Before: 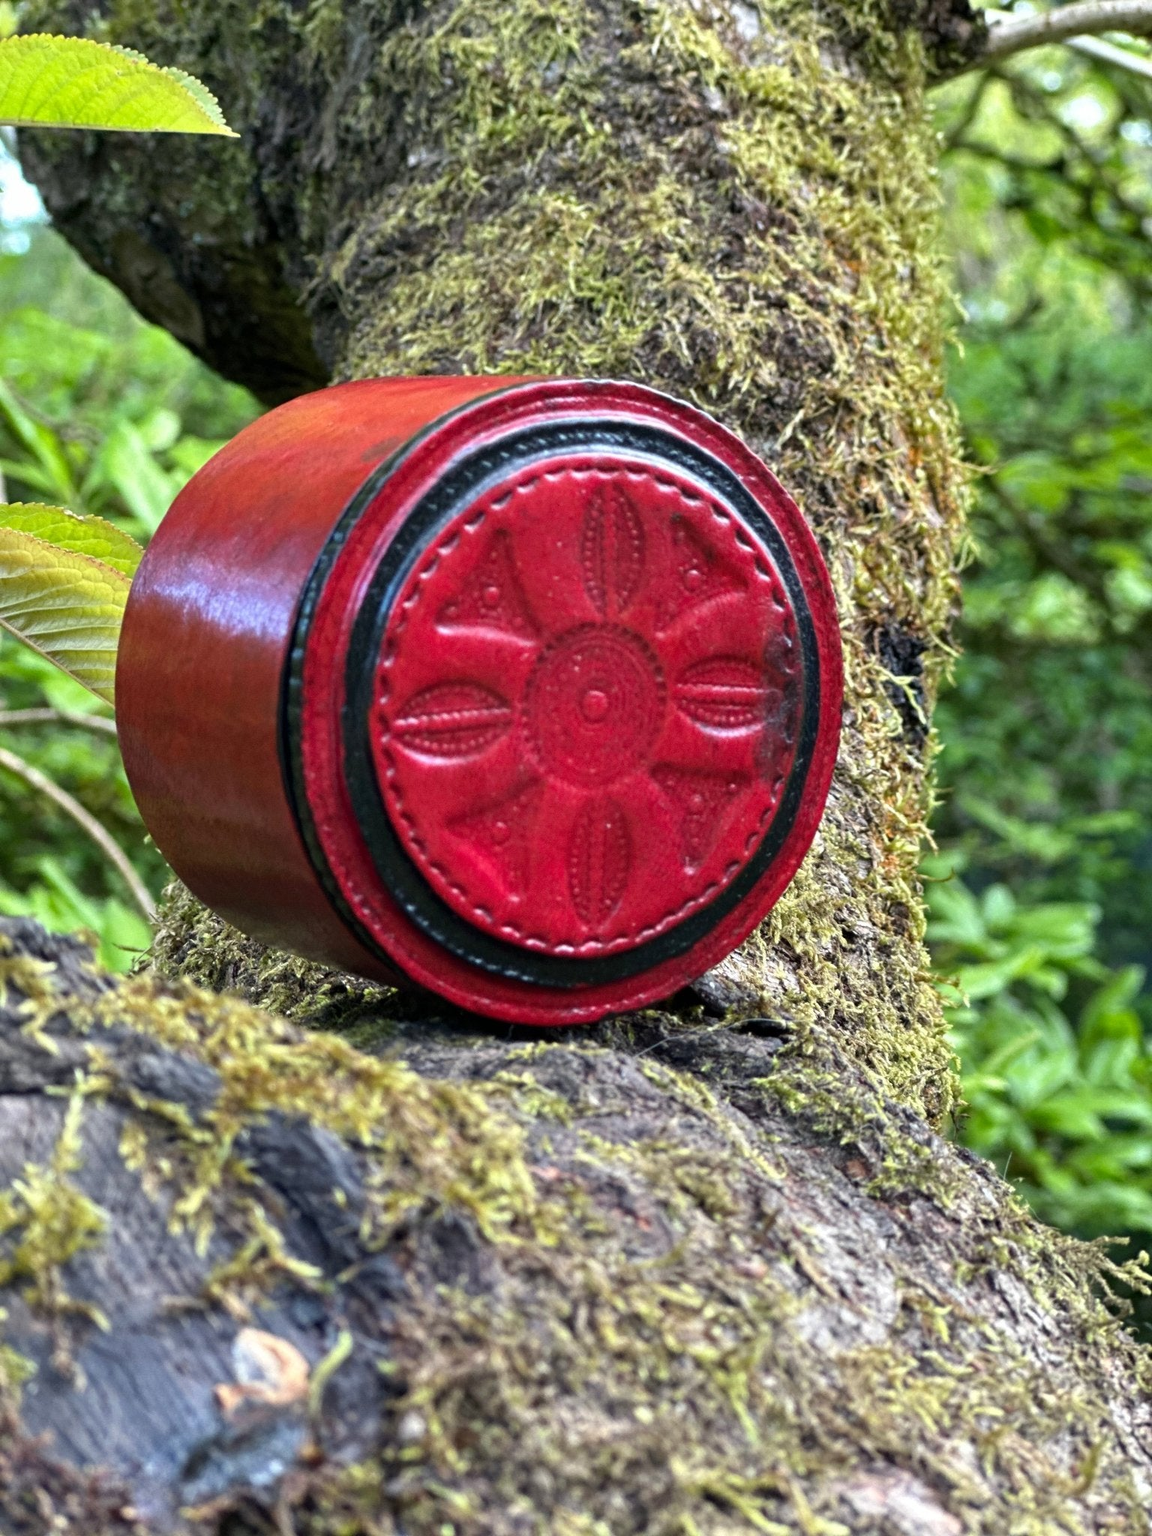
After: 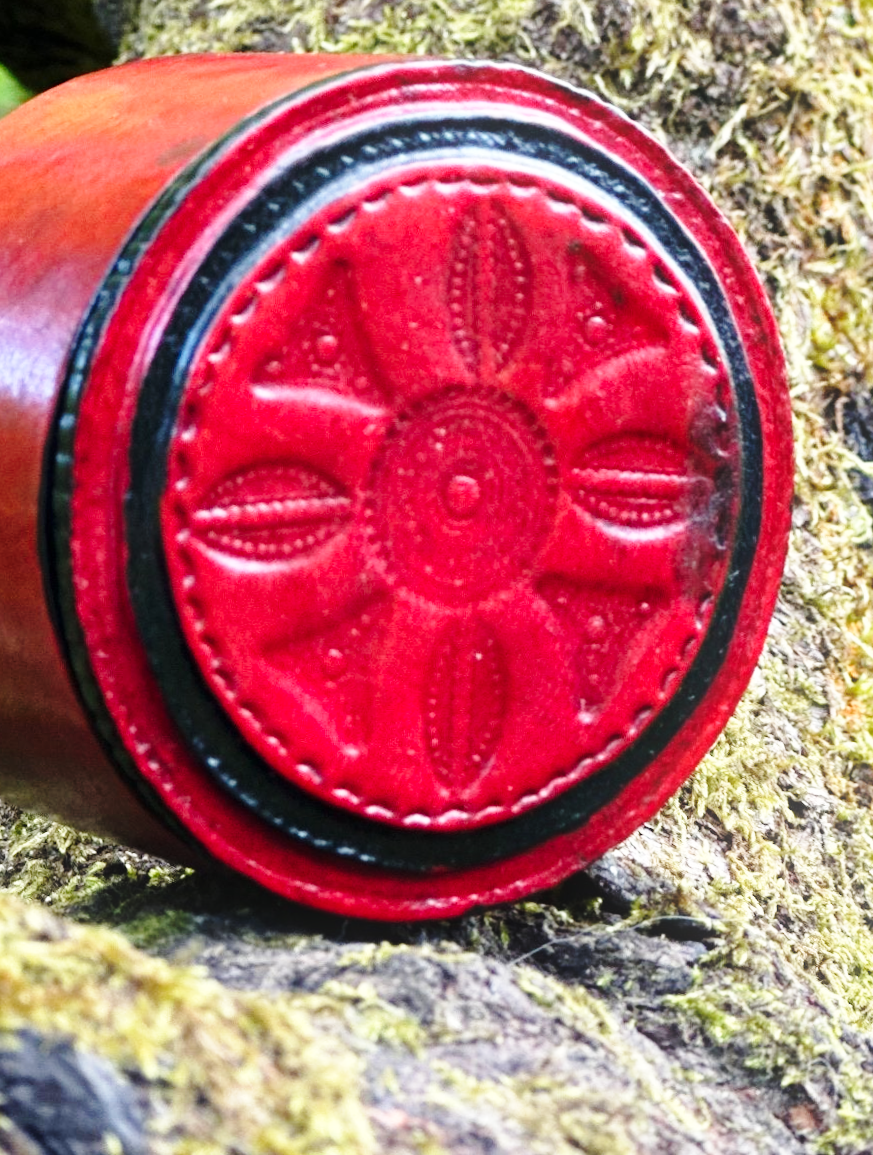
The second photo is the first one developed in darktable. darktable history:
rotate and perspective: rotation 0.8°, automatic cropping off
bloom: size 15%, threshold 97%, strength 7%
base curve: curves: ch0 [(0, 0) (0.028, 0.03) (0.121, 0.232) (0.46, 0.748) (0.859, 0.968) (1, 1)], preserve colors none
color balance: mode lift, gamma, gain (sRGB)
crop and rotate: left 22.13%, top 22.054%, right 22.026%, bottom 22.102%
